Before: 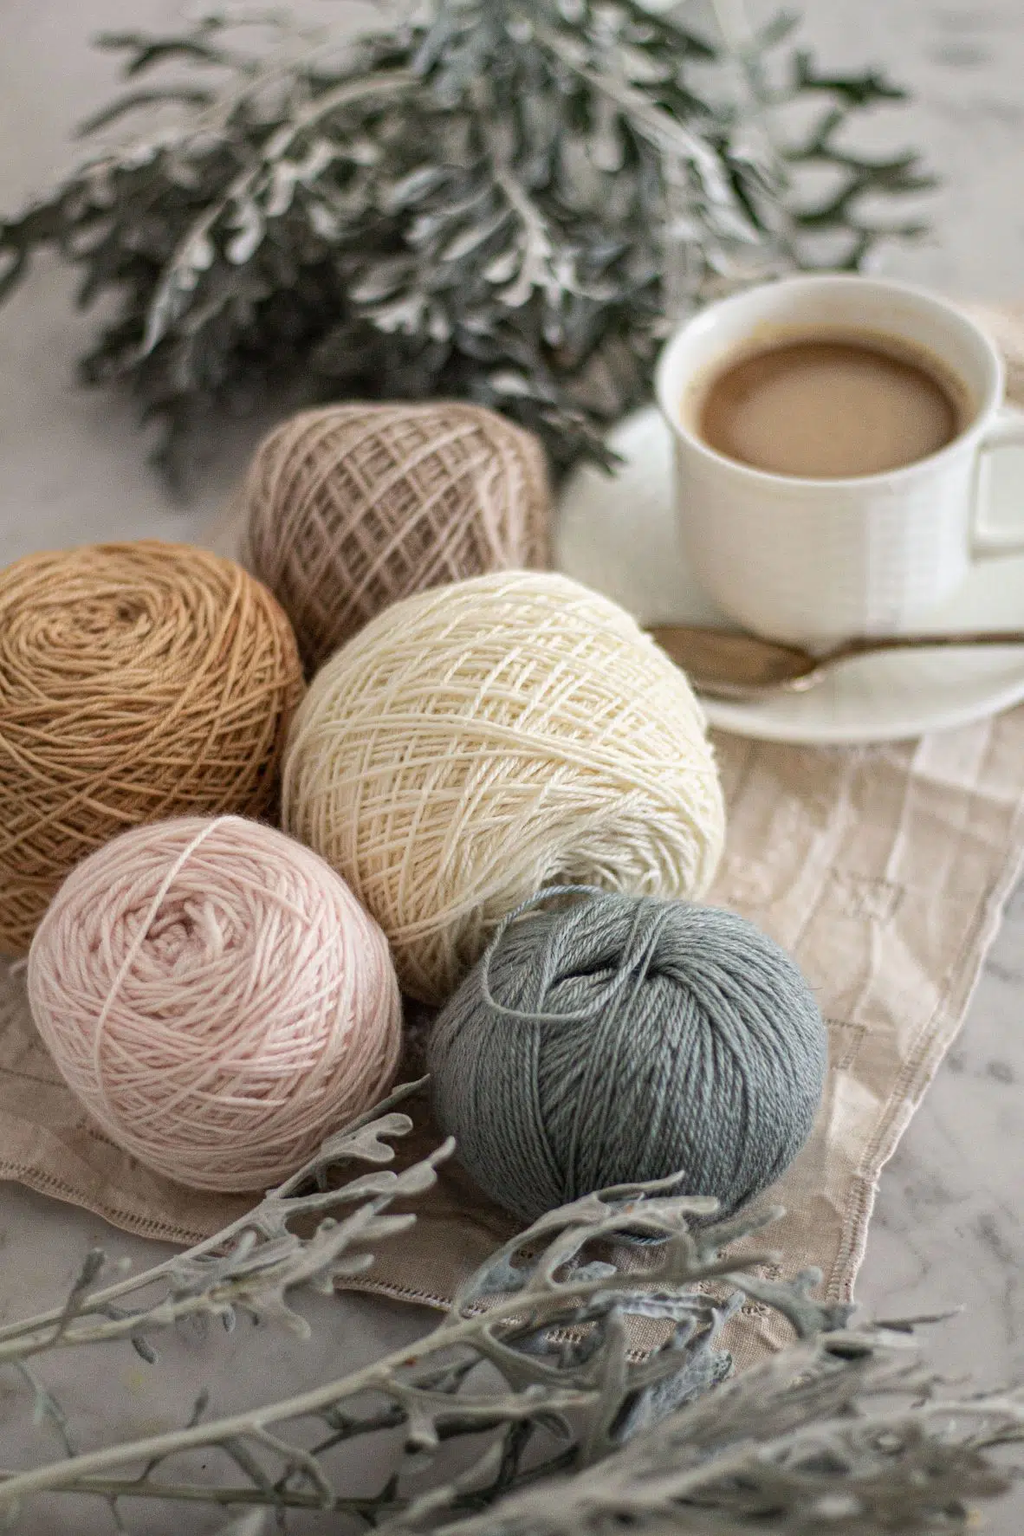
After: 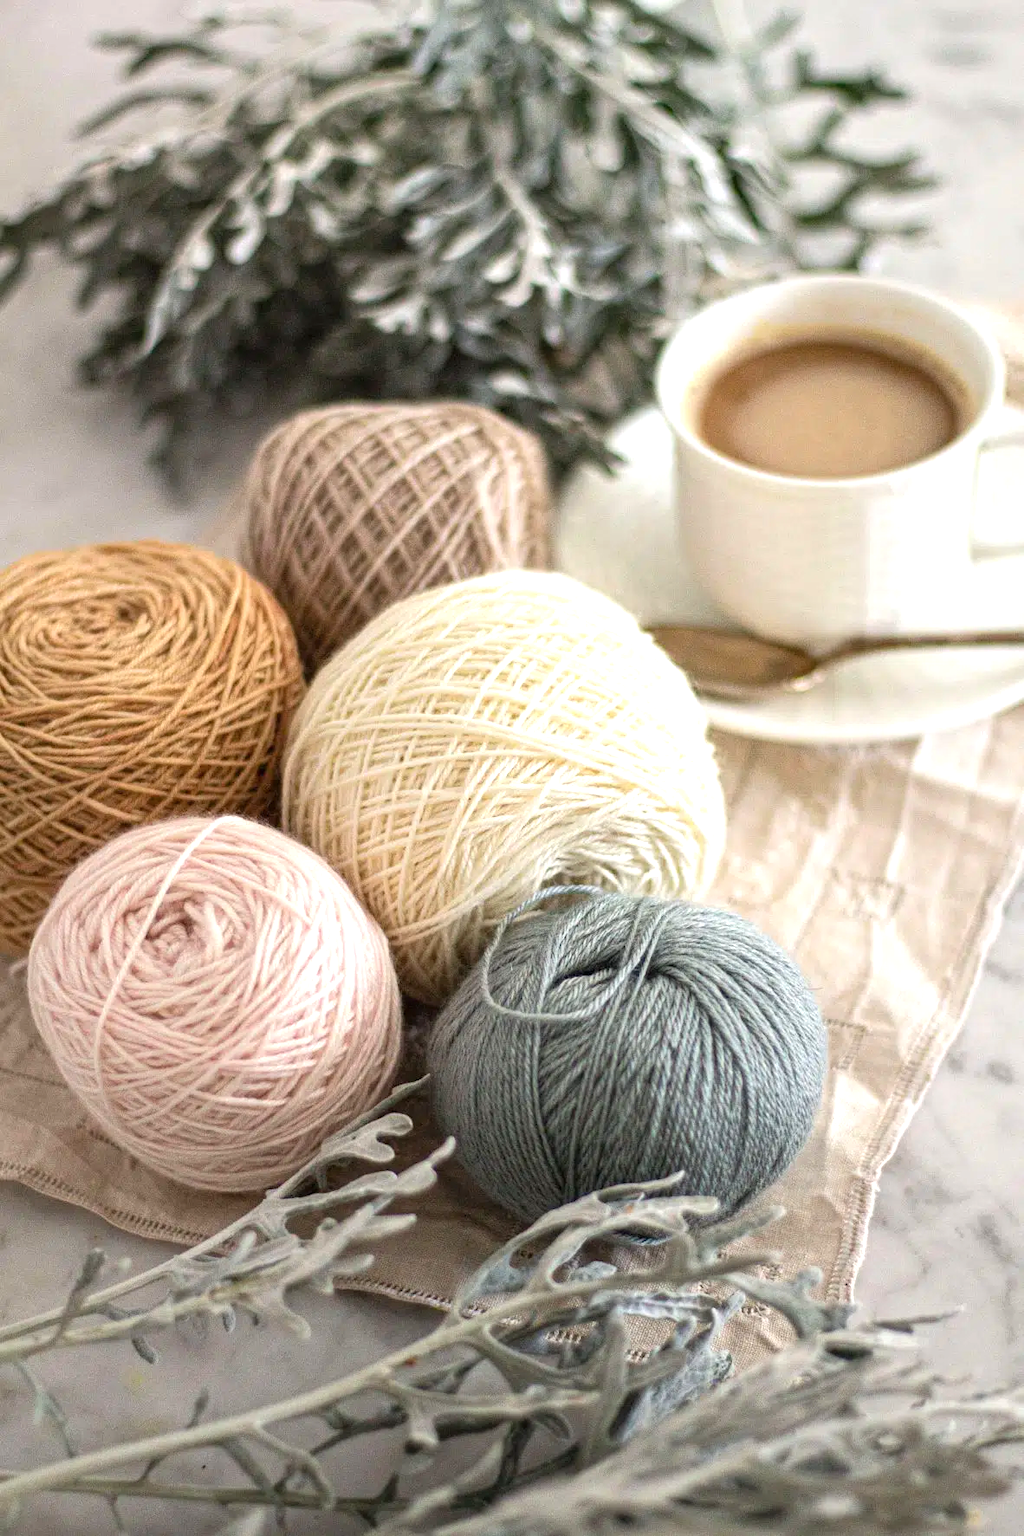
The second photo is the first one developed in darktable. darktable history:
color balance rgb: perceptual saturation grading › global saturation 0.406%, global vibrance 20%
exposure: black level correction 0, exposure 0.69 EV, compensate highlight preservation false
